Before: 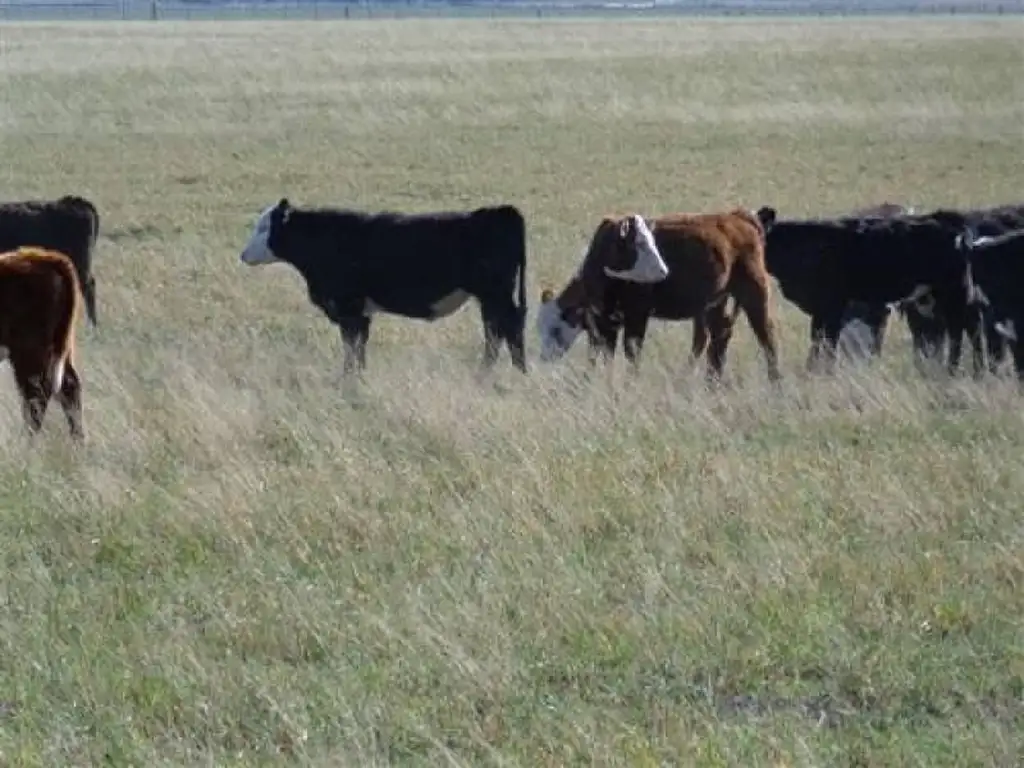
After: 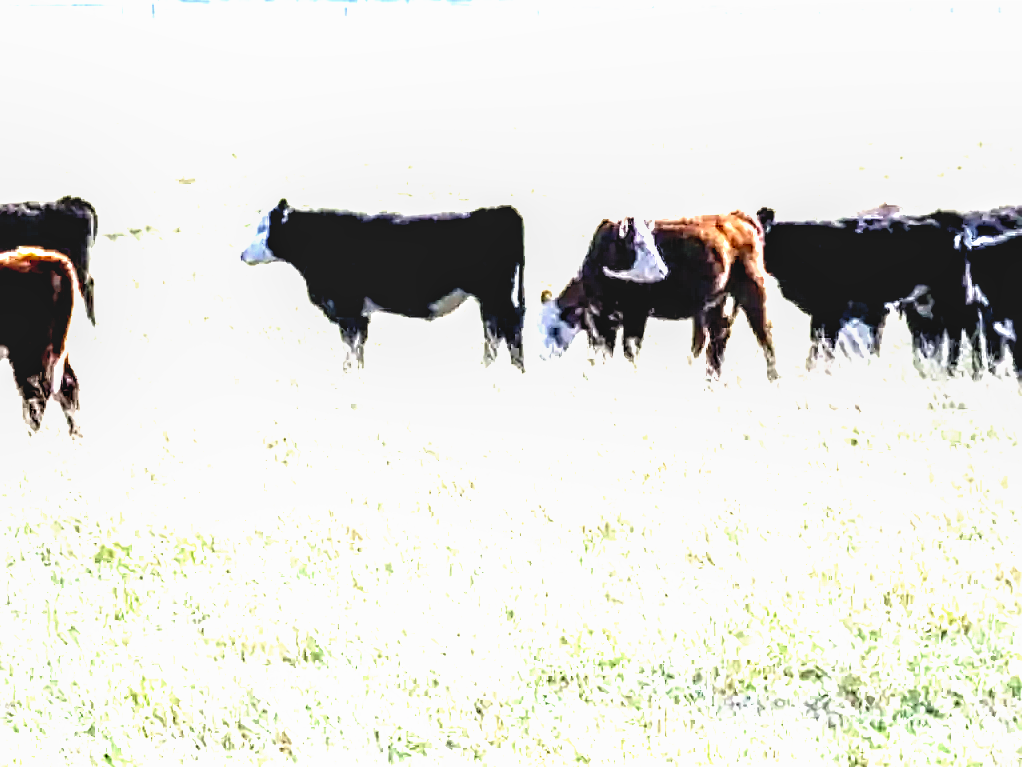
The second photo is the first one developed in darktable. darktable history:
sharpen: on, module defaults
filmic rgb: black relative exposure -8.2 EV, white relative exposure 2.2 EV, threshold 3 EV, hardness 7.11, latitude 85.74%, contrast 1.696, highlights saturation mix -4%, shadows ↔ highlights balance -2.69%, preserve chrominance no, color science v5 (2021), contrast in shadows safe, contrast in highlights safe, enable highlight reconstruction true
local contrast: on, module defaults
crop and rotate: left 0.126%
exposure: black level correction 0.001, exposure 1.84 EV, compensate highlight preservation false
levels: levels [0.018, 0.493, 1]
